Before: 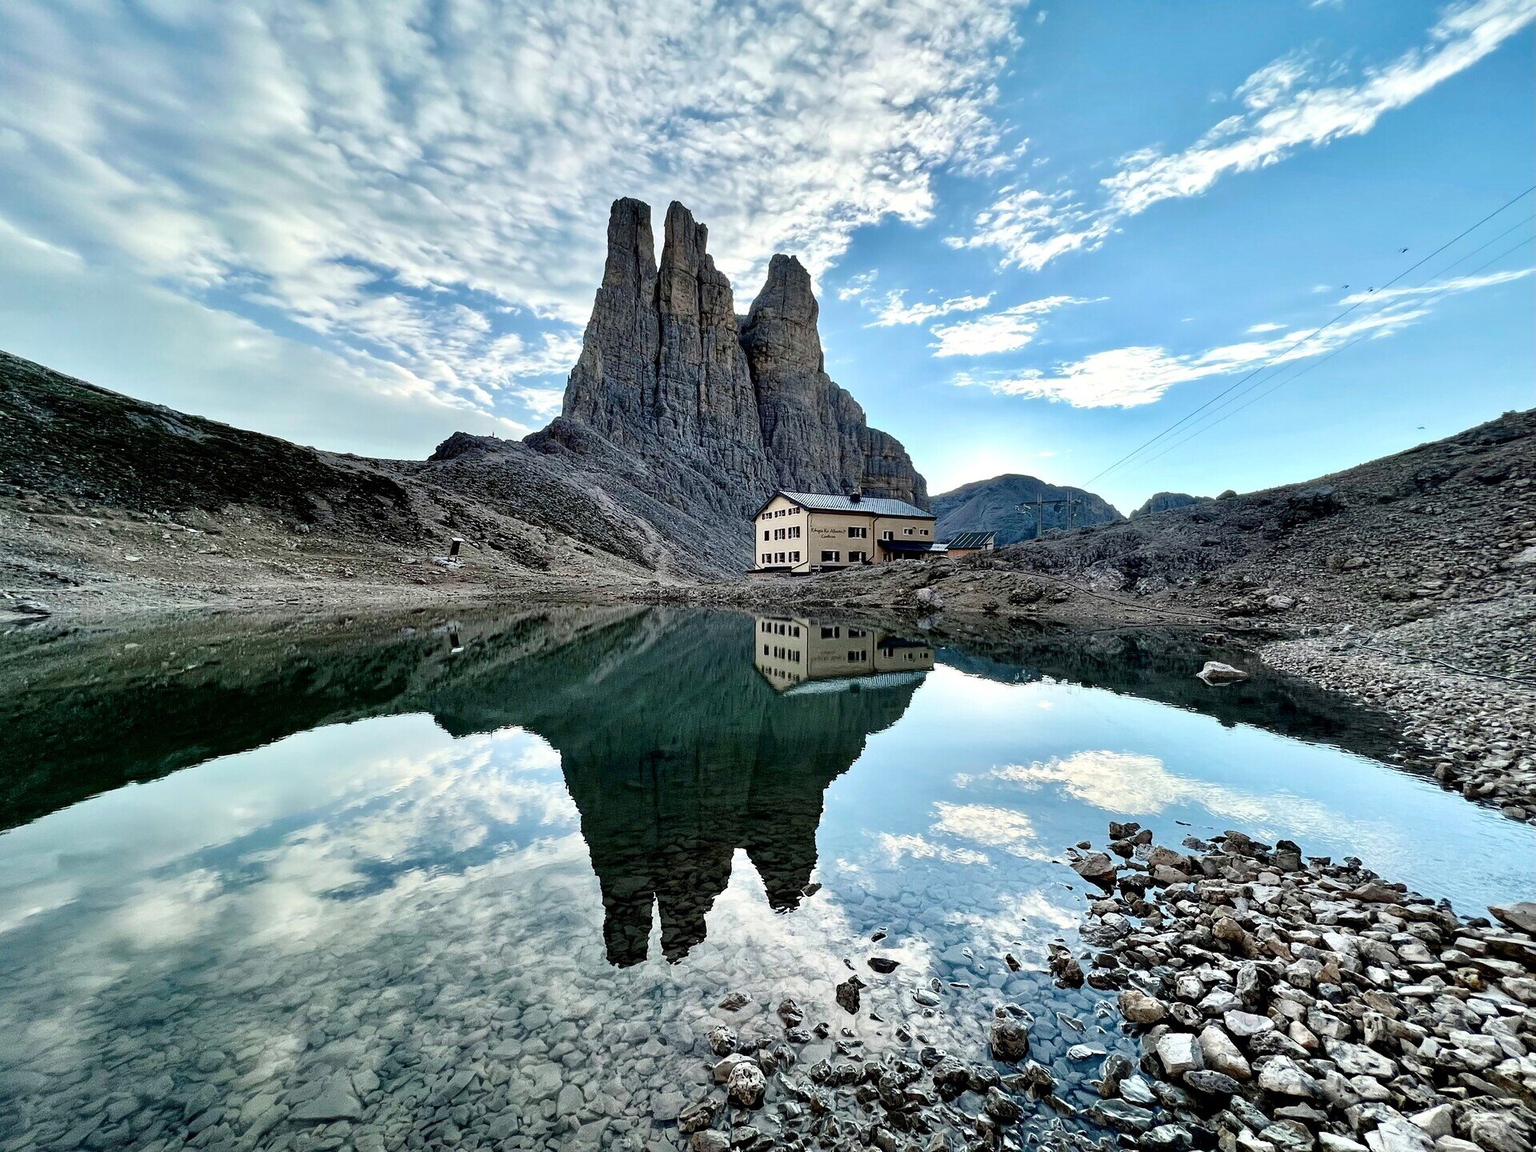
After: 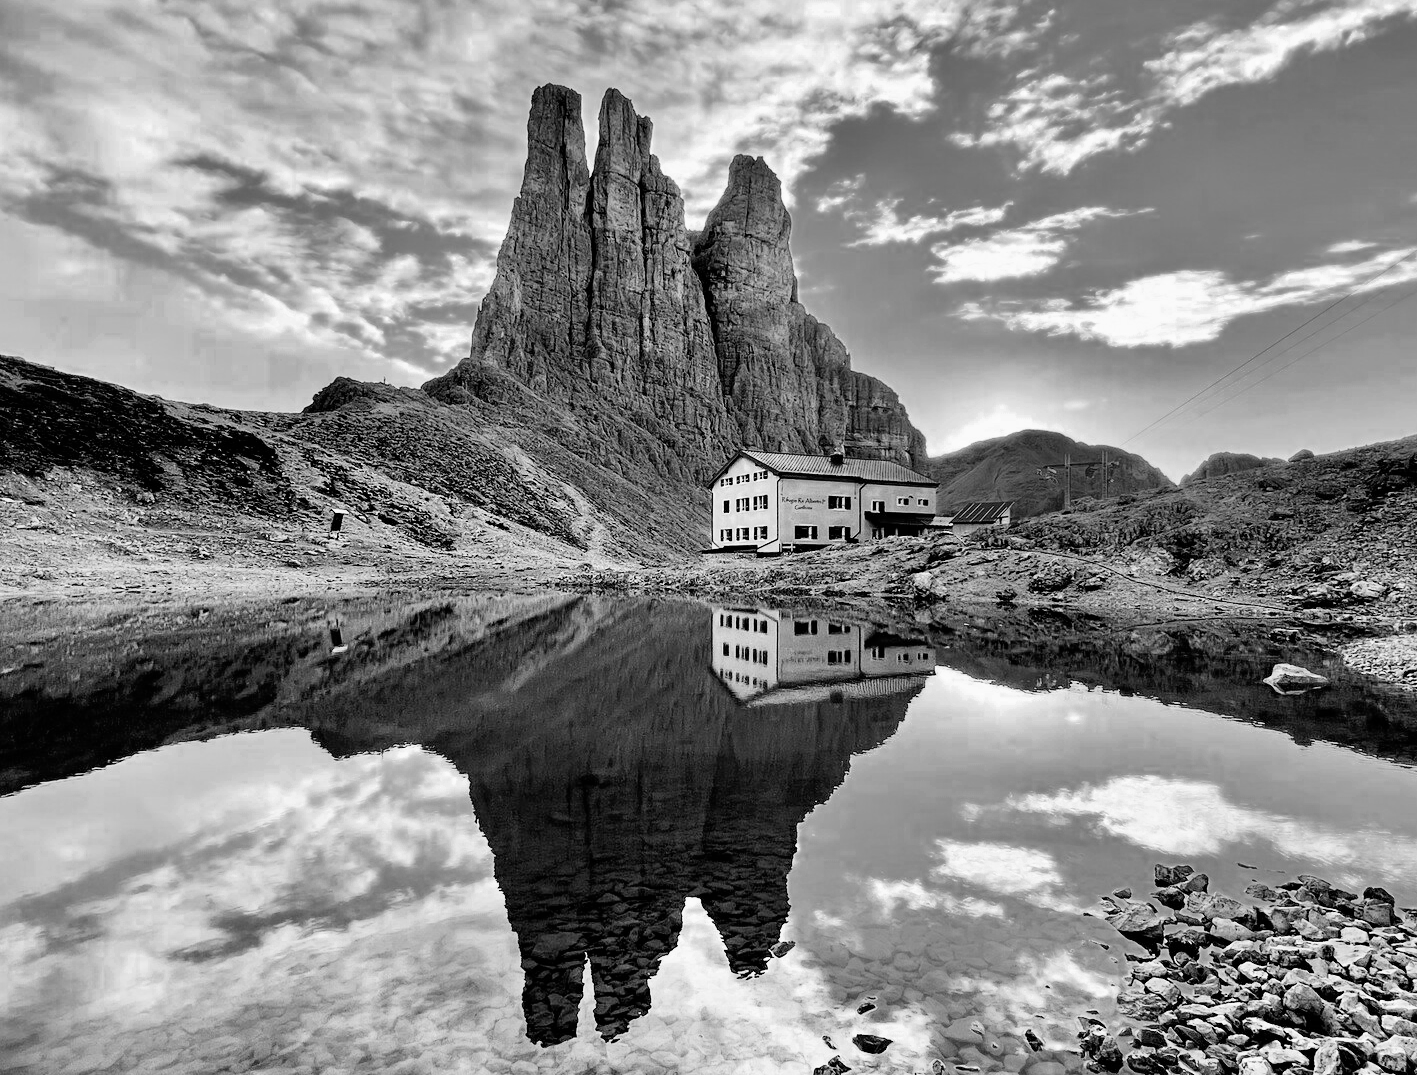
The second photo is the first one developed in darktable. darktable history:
color correction: highlights a* 1.7, highlights b* -1.8, saturation 2.46
crop and rotate: left 12.109%, top 11.378%, right 14.065%, bottom 13.916%
filmic rgb: black relative exposure -7.65 EV, white relative exposure 4.56 EV, hardness 3.61, contrast 1.054
exposure: black level correction 0, exposure 1.096 EV, compensate highlight preservation false
color zones: curves: ch0 [(0.002, 0.593) (0.143, 0.417) (0.285, 0.541) (0.455, 0.289) (0.608, 0.327) (0.727, 0.283) (0.869, 0.571) (1, 0.603)]; ch1 [(0, 0) (0.143, 0) (0.286, 0) (0.429, 0) (0.571, 0) (0.714, 0) (0.857, 0)]
